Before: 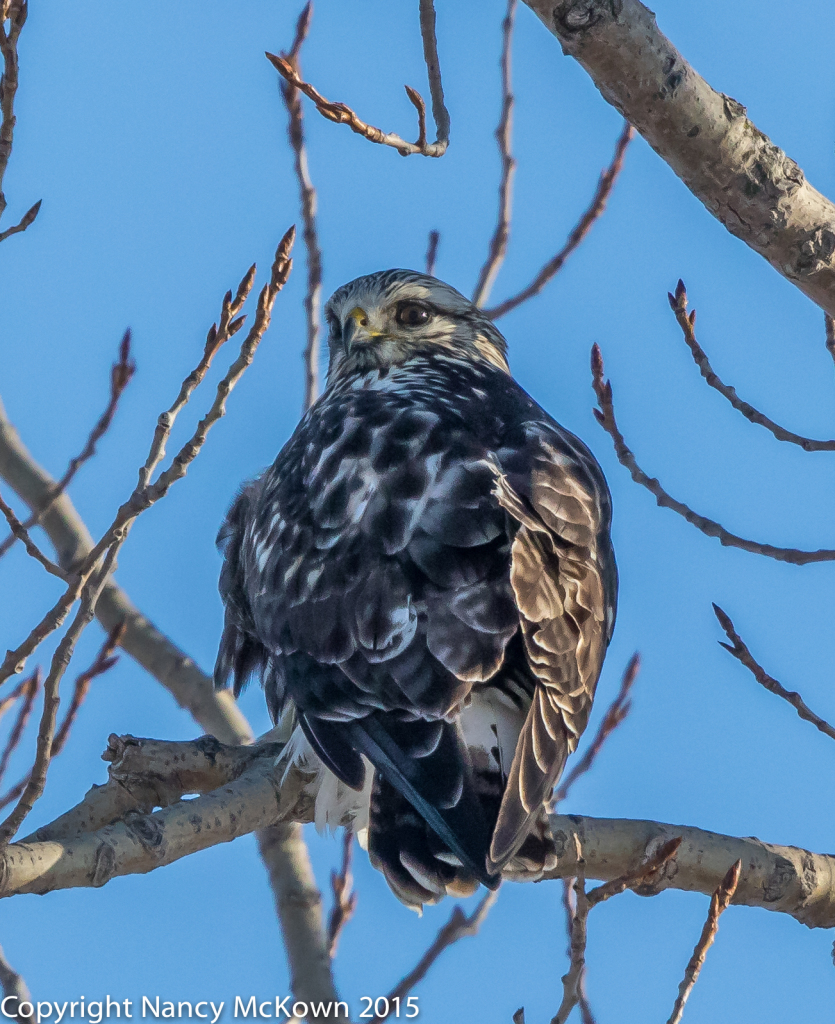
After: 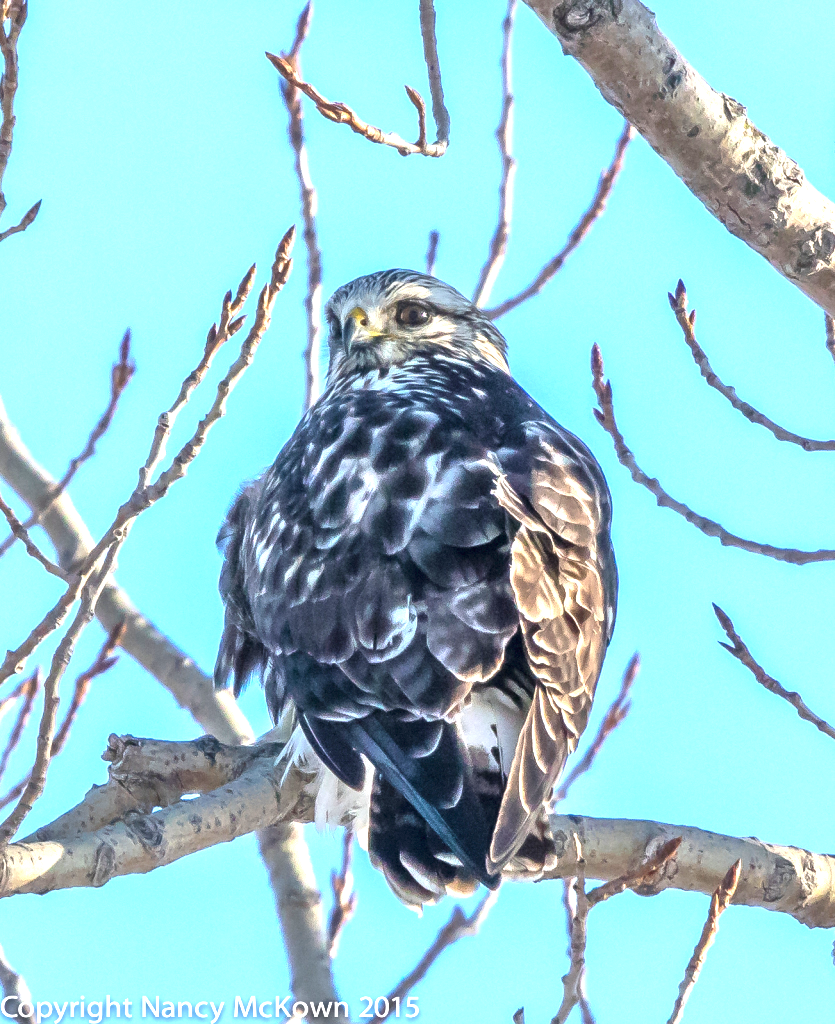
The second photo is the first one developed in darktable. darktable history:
exposure: black level correction 0, exposure 1.588 EV, compensate exposure bias true, compensate highlight preservation false
